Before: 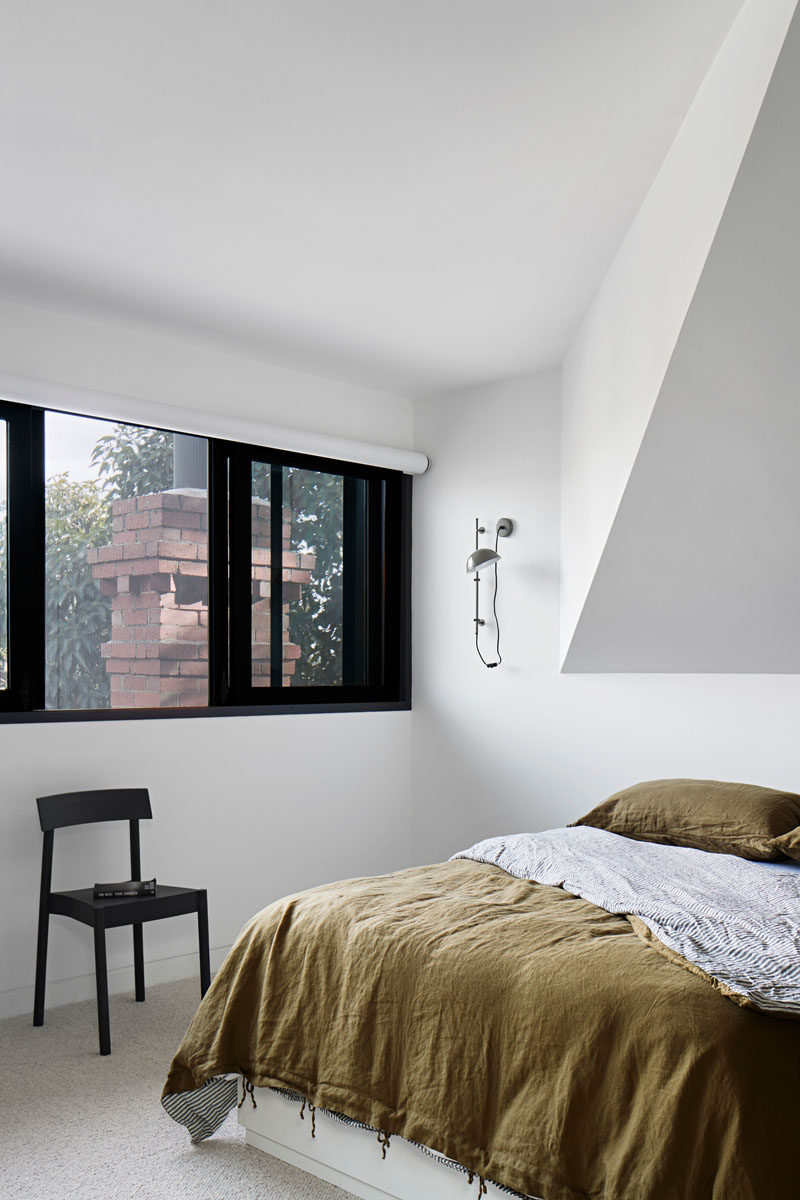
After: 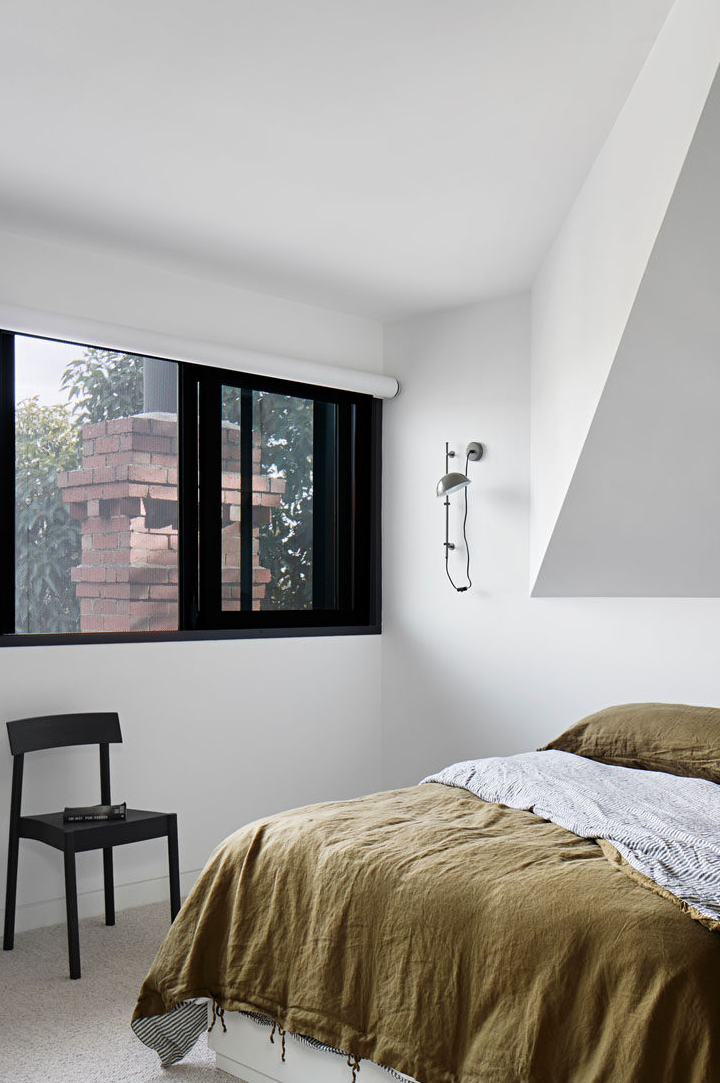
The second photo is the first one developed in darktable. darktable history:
crop: left 3.766%, top 6.348%, right 6.128%, bottom 3.332%
